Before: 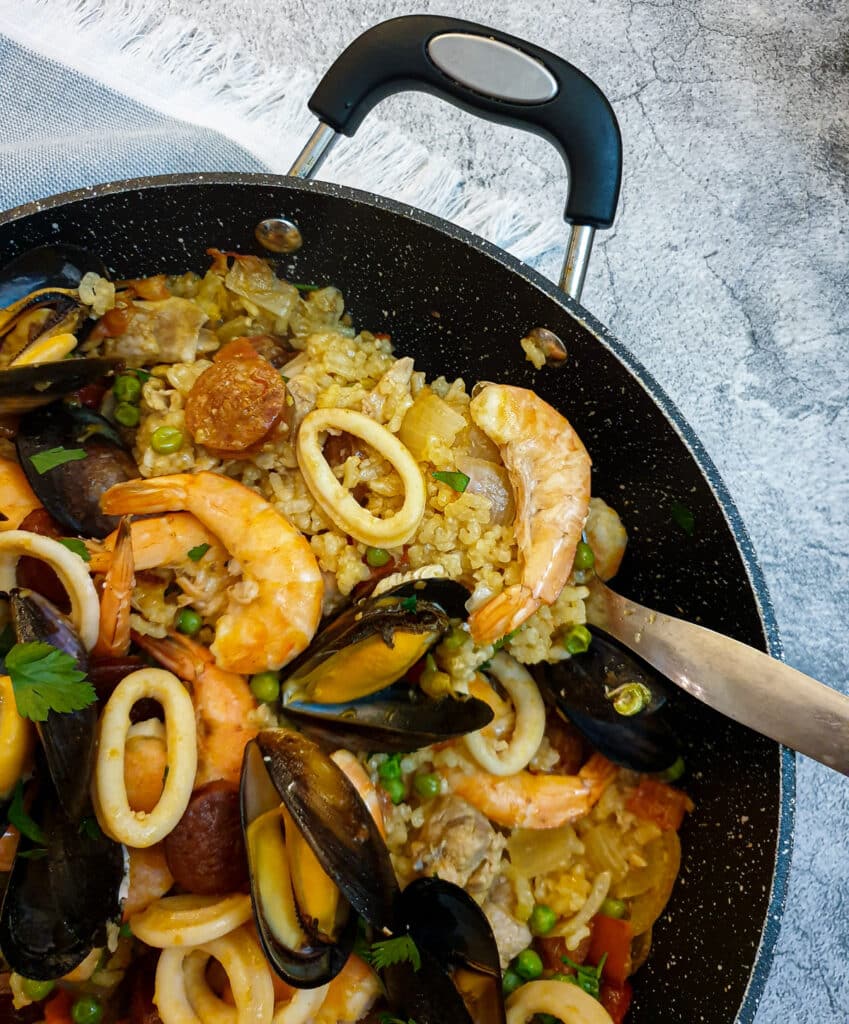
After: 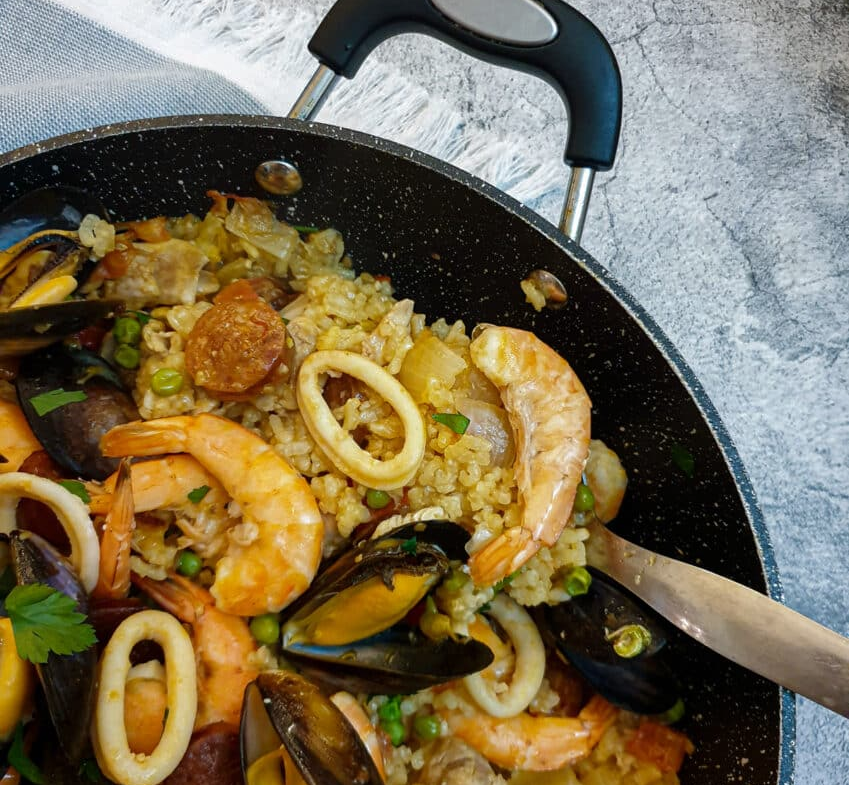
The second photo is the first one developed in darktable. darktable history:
crop: top 5.667%, bottom 17.637%
base curve: curves: ch0 [(0, 0) (0.74, 0.67) (1, 1)]
